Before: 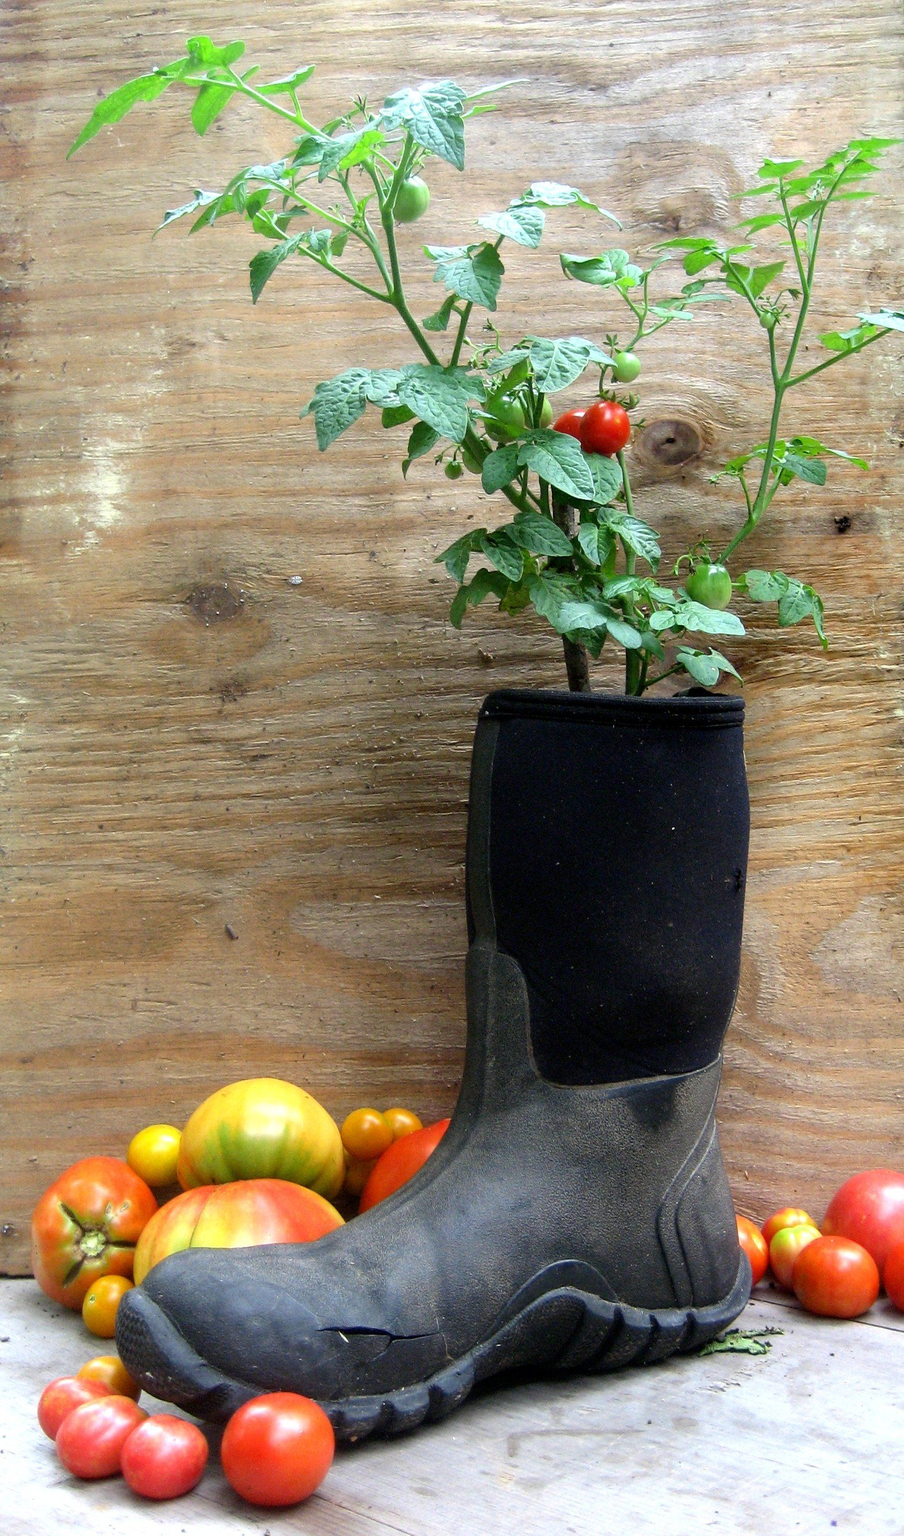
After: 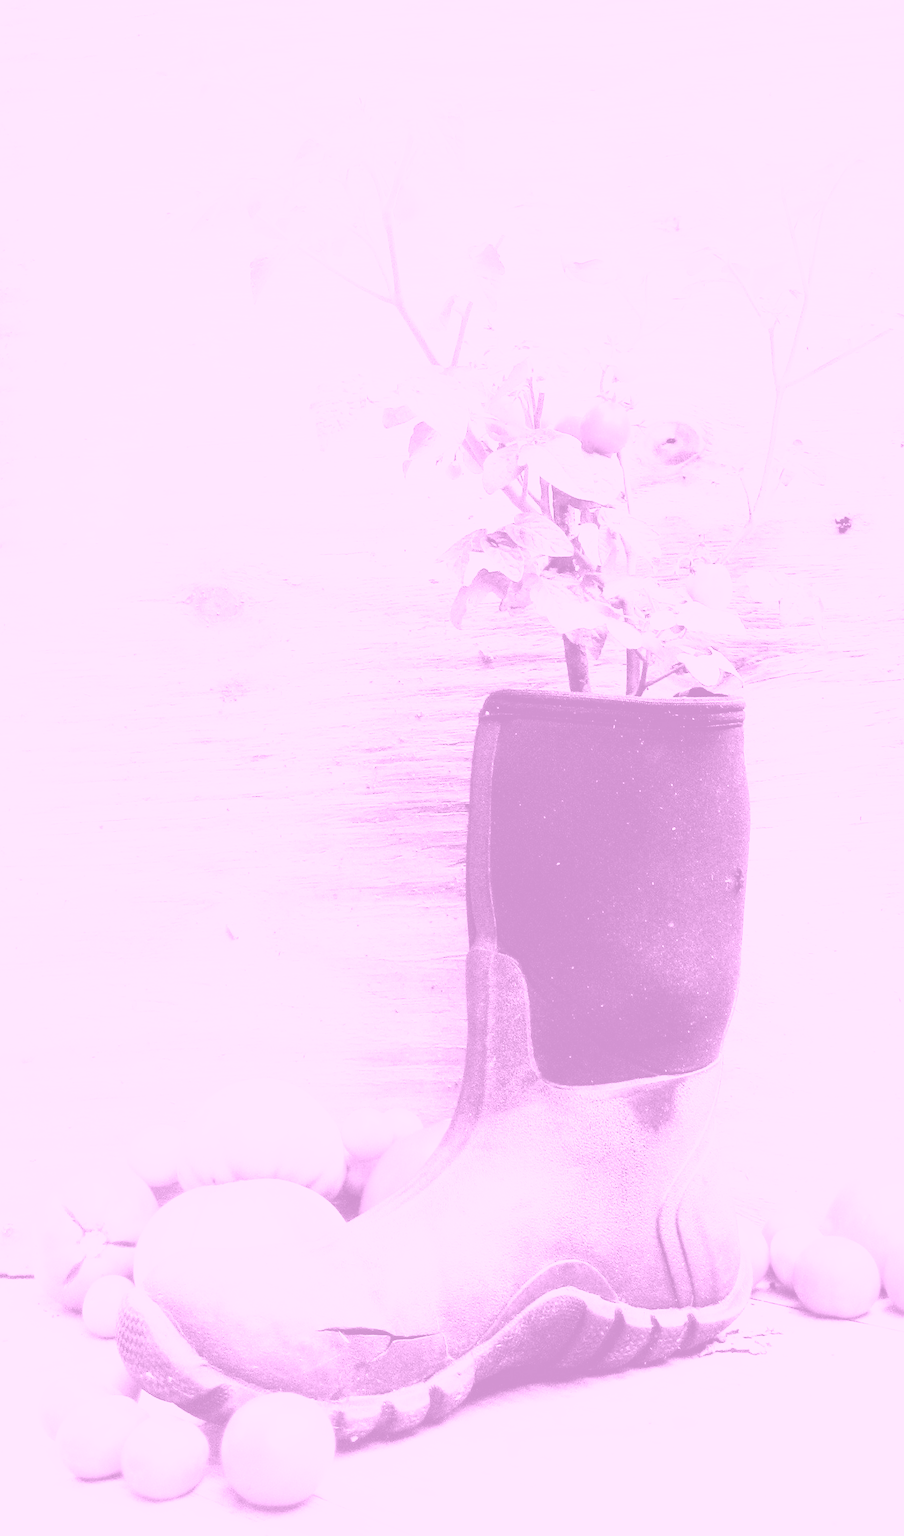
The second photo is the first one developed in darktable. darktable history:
base curve: curves: ch0 [(0, 0.003) (0.001, 0.002) (0.006, 0.004) (0.02, 0.022) (0.048, 0.086) (0.094, 0.234) (0.162, 0.431) (0.258, 0.629) (0.385, 0.8) (0.548, 0.918) (0.751, 0.988) (1, 1)], preserve colors none
tone equalizer: -8 EV -0.417 EV, -7 EV -0.389 EV, -6 EV -0.333 EV, -5 EV -0.222 EV, -3 EV 0.222 EV, -2 EV 0.333 EV, -1 EV 0.389 EV, +0 EV 0.417 EV, edges refinement/feathering 500, mask exposure compensation -1.57 EV, preserve details no
exposure: exposure 1.5 EV, compensate highlight preservation false
colorize: hue 331.2°, saturation 75%, source mix 30.28%, lightness 70.52%, version 1
